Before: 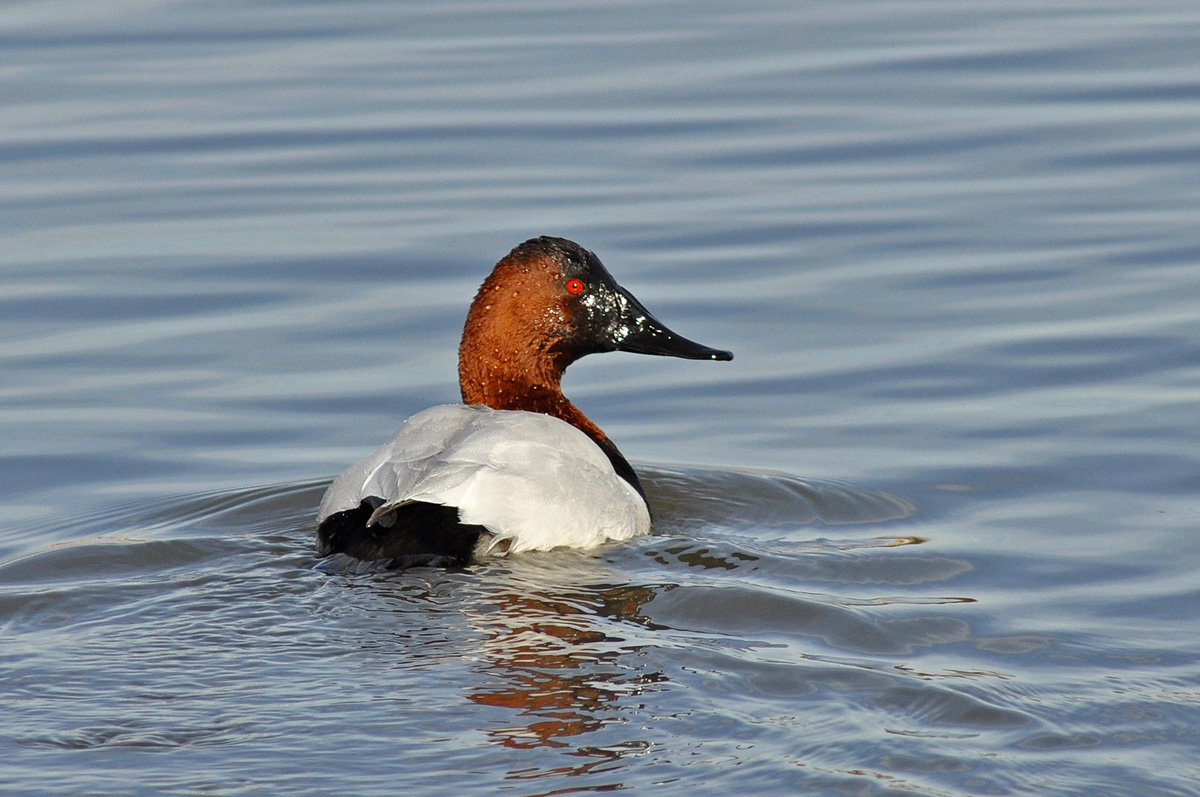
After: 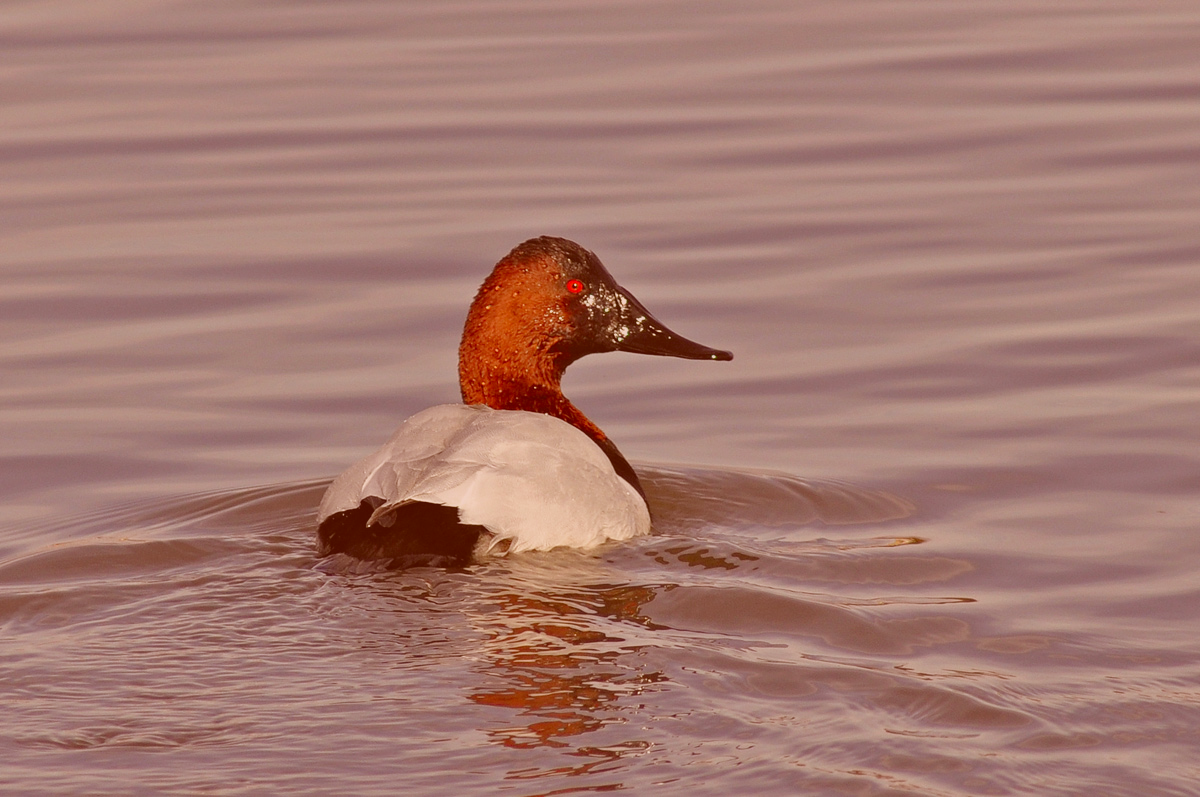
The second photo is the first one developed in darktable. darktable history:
color correction: highlights a* 9.23, highlights b* 9.01, shadows a* 39.52, shadows b* 39.65, saturation 0.786
contrast brightness saturation: contrast -0.278
